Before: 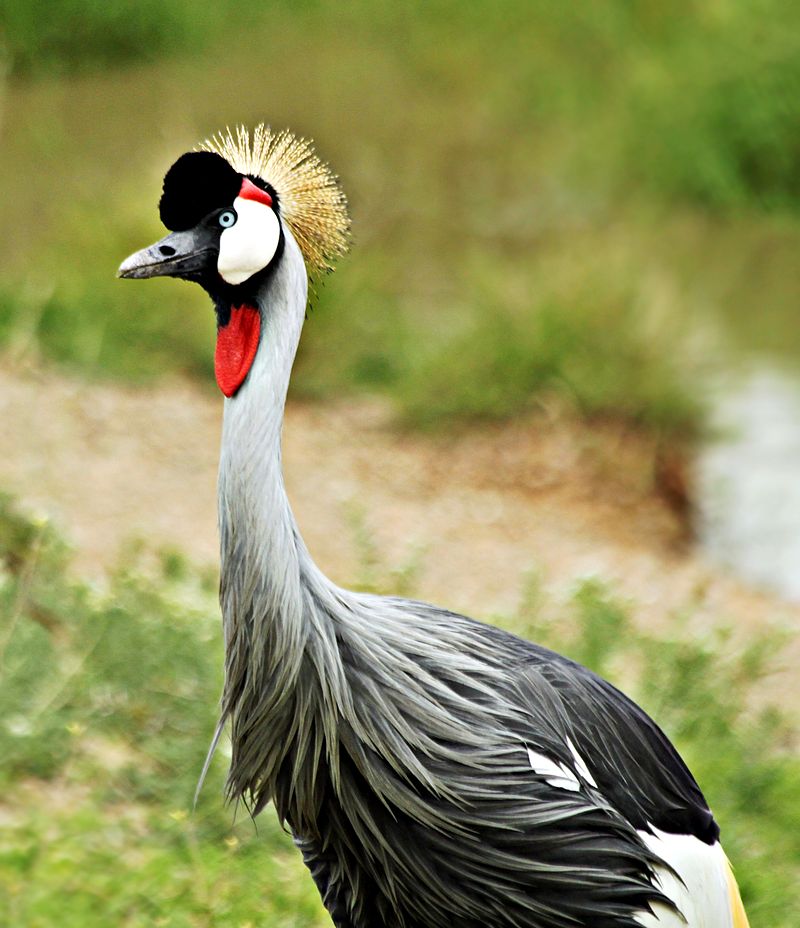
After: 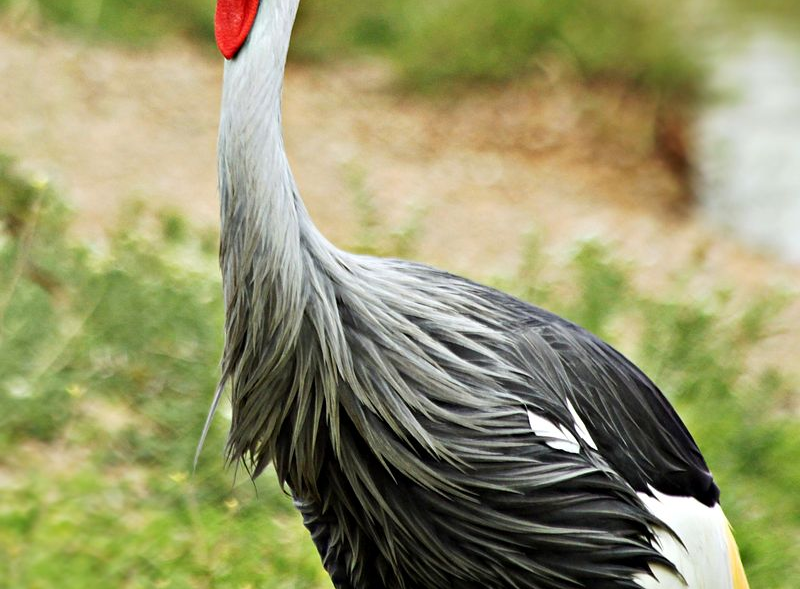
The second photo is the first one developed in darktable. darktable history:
crop and rotate: top 36.434%
